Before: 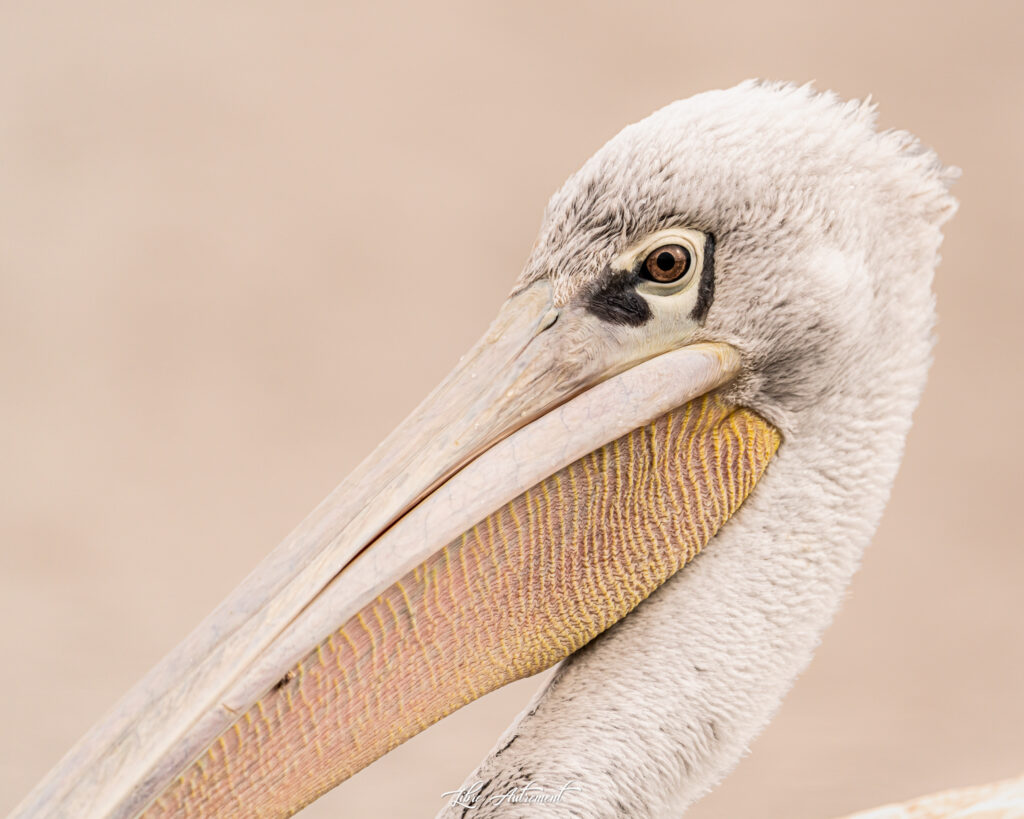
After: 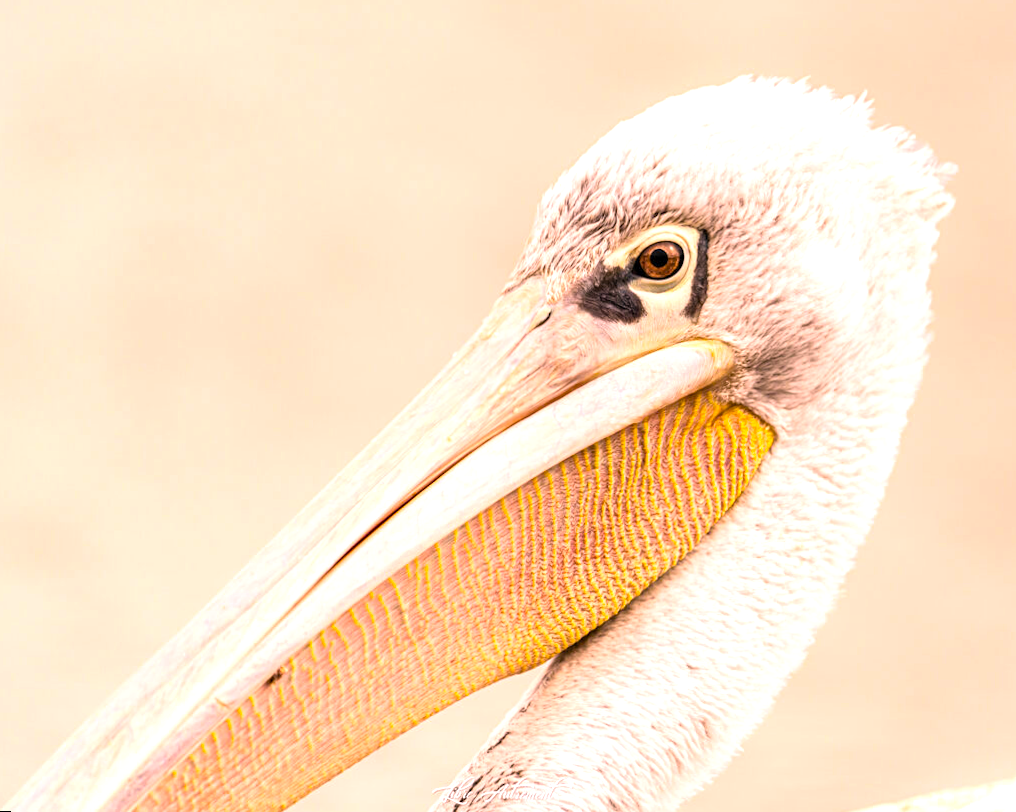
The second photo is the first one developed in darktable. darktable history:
color correction: highlights a* 14.52, highlights b* 4.84
color balance rgb: linear chroma grading › global chroma 15%, perceptual saturation grading › global saturation 30%
exposure: exposure 0.74 EV, compensate highlight preservation false
color balance: output saturation 98.5%
rotate and perspective: rotation 0.192°, lens shift (horizontal) -0.015, crop left 0.005, crop right 0.996, crop top 0.006, crop bottom 0.99
